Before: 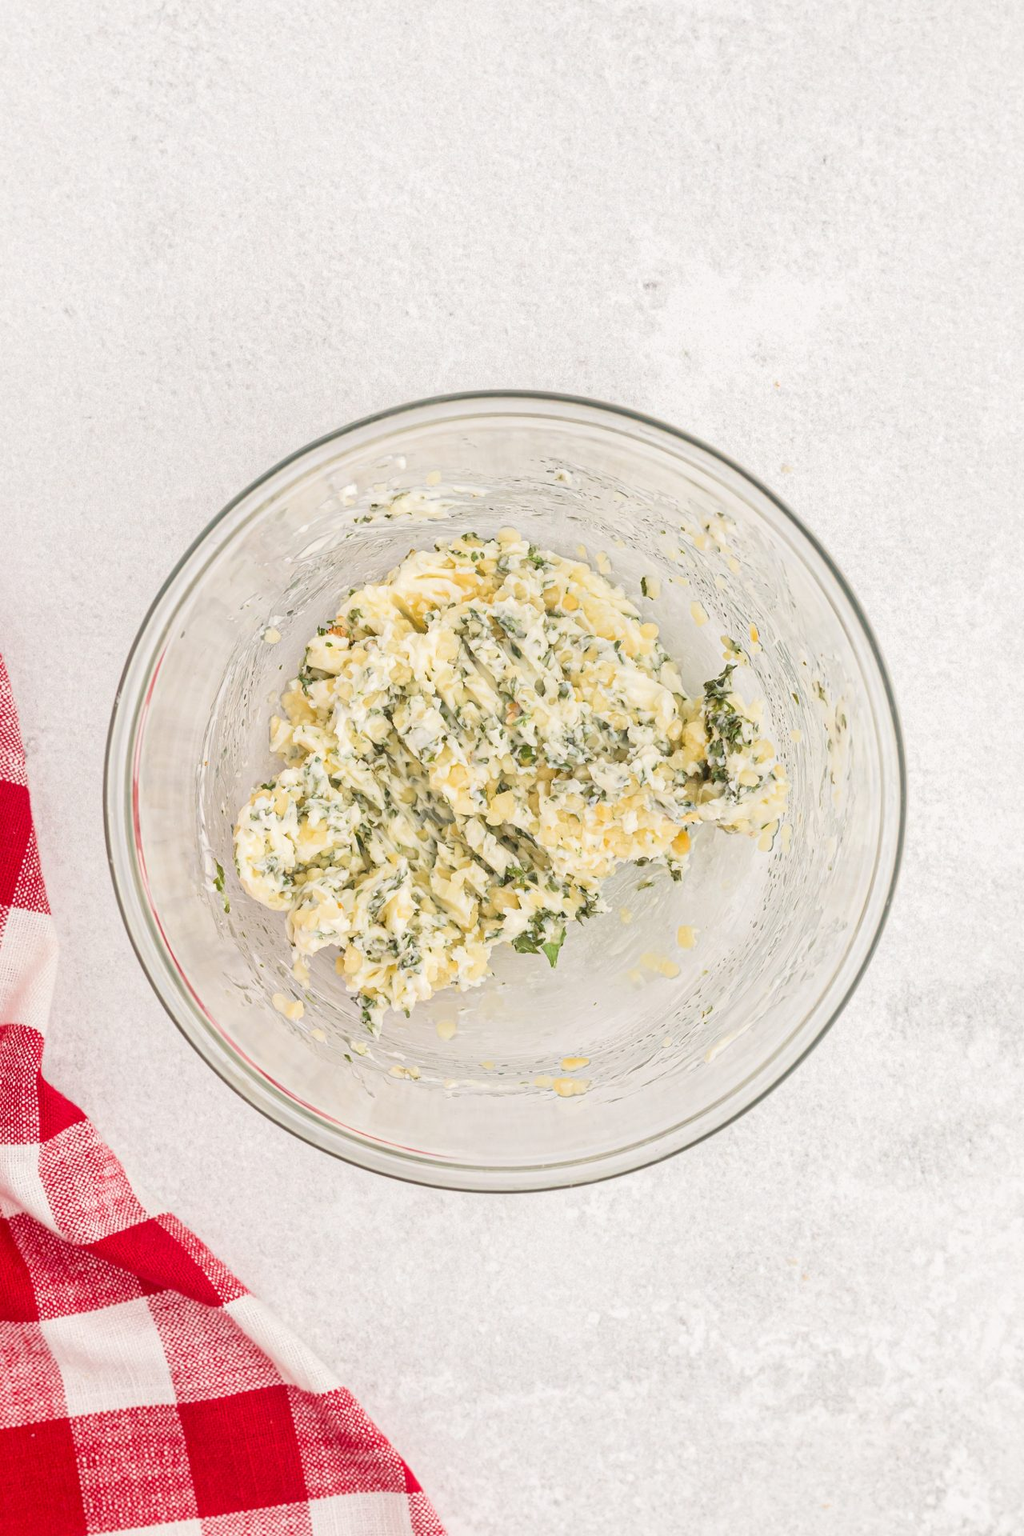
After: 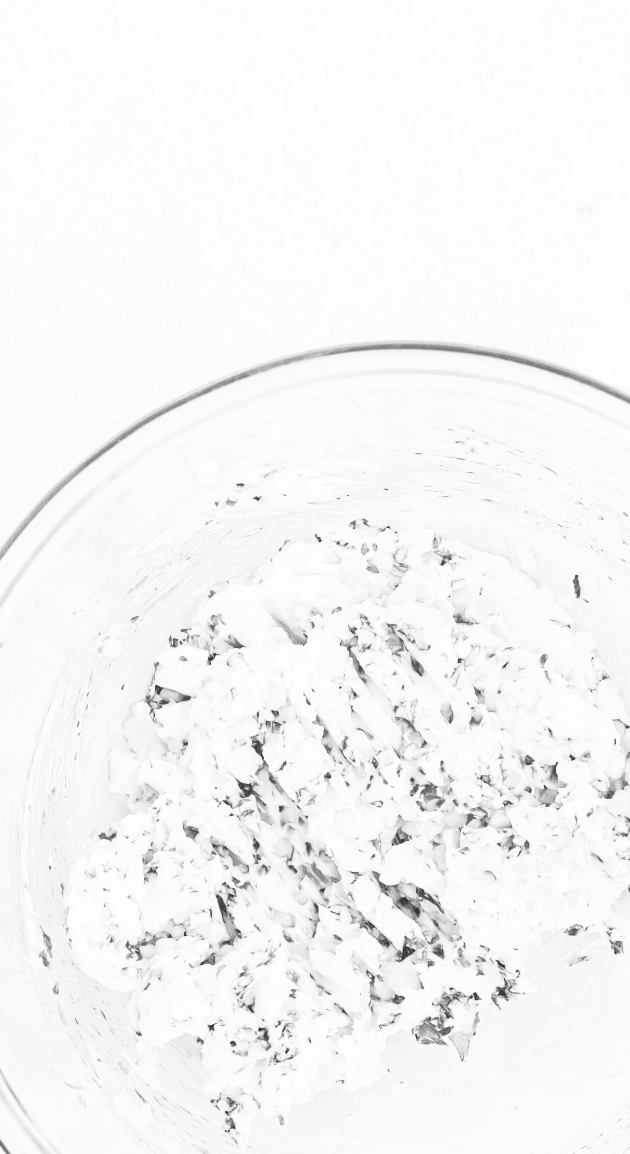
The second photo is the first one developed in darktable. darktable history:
contrast brightness saturation: contrast 0.53, brightness 0.47, saturation -1
white balance: red 0.978, blue 0.999
crop: left 17.835%, top 7.675%, right 32.881%, bottom 32.213%
base curve: exposure shift 0, preserve colors none
